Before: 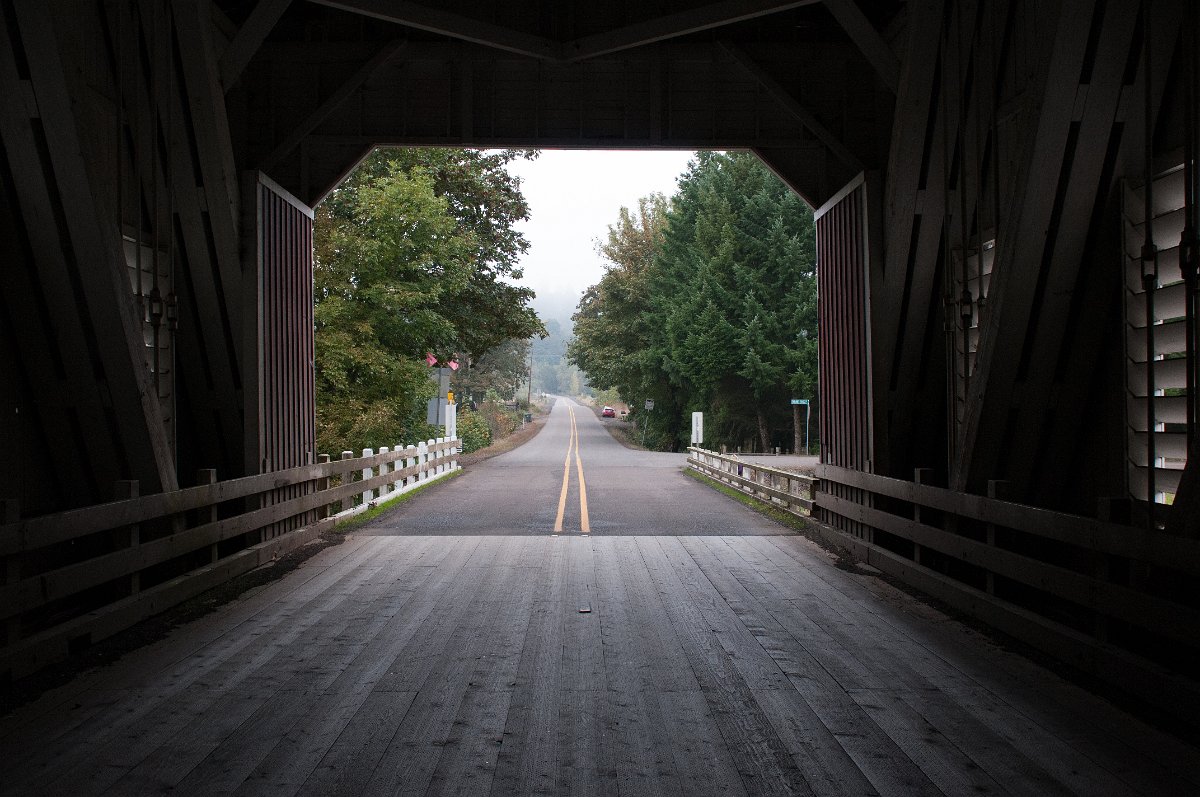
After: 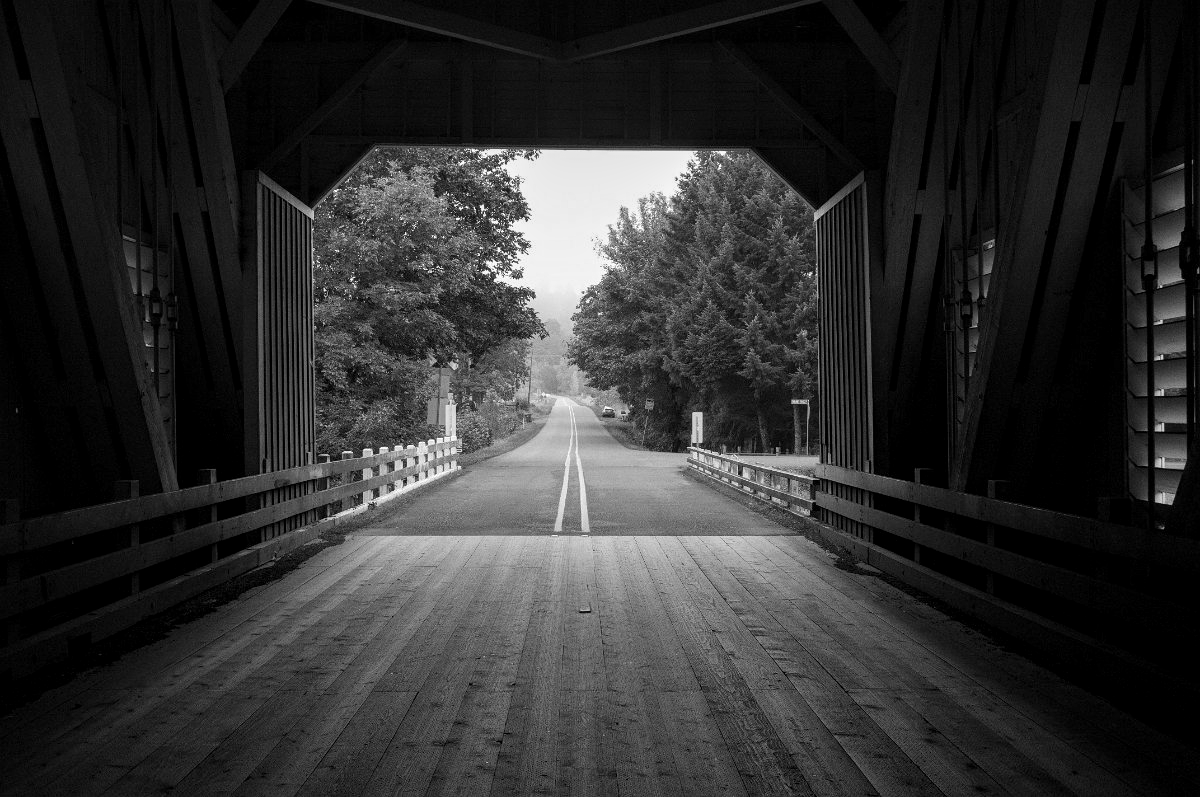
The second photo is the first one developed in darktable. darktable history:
local contrast: on, module defaults
monochrome: on, module defaults
